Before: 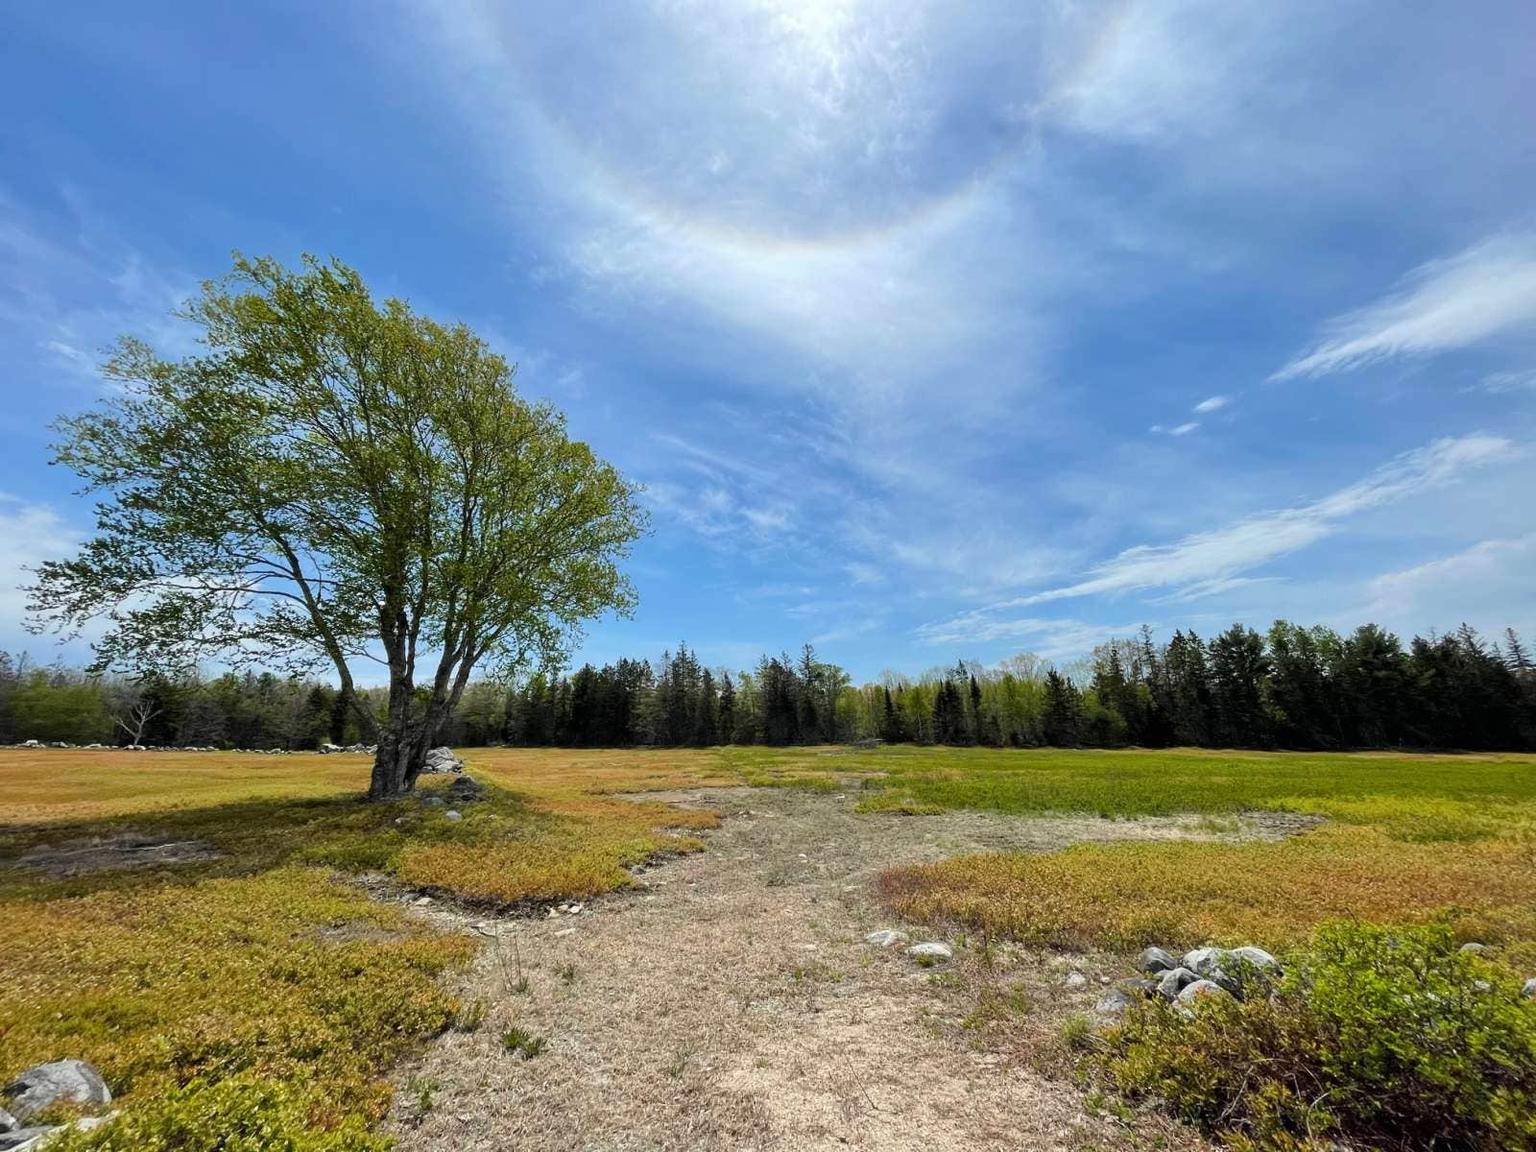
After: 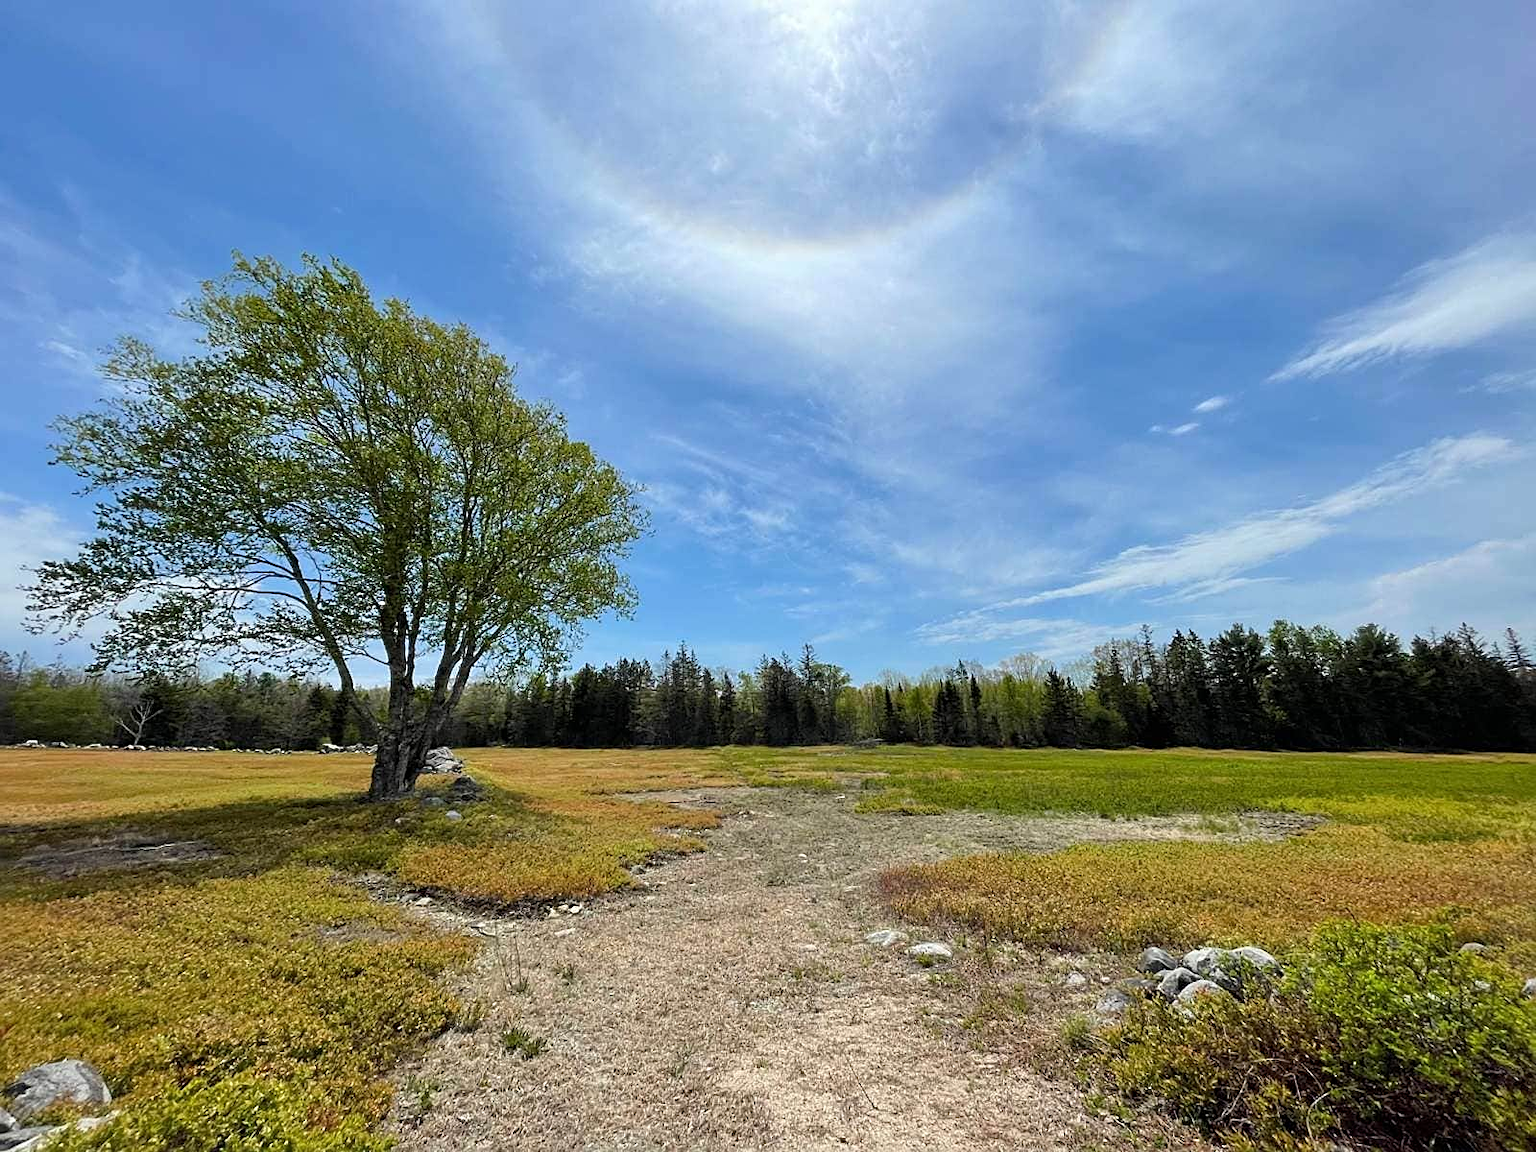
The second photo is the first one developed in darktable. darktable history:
sharpen: amount 0.471
